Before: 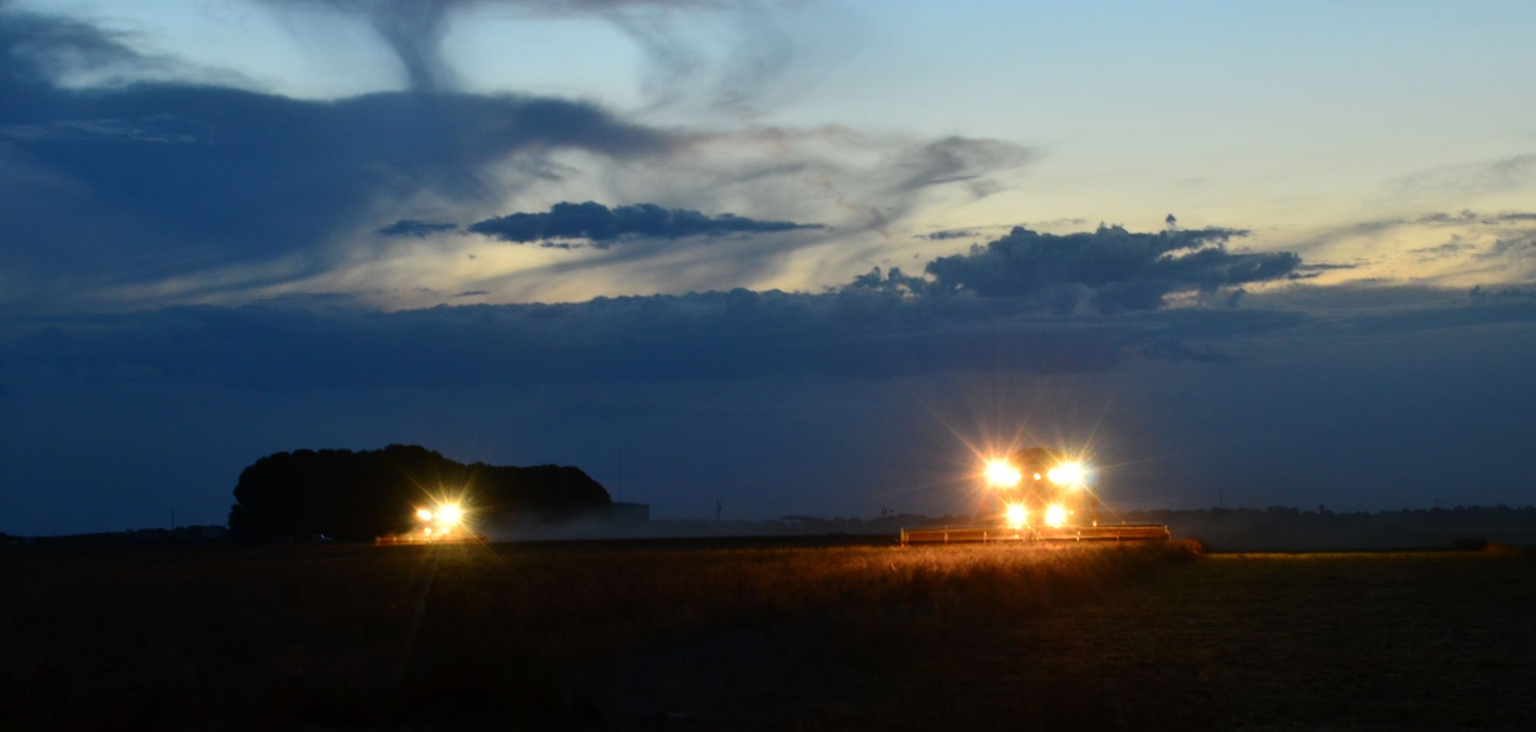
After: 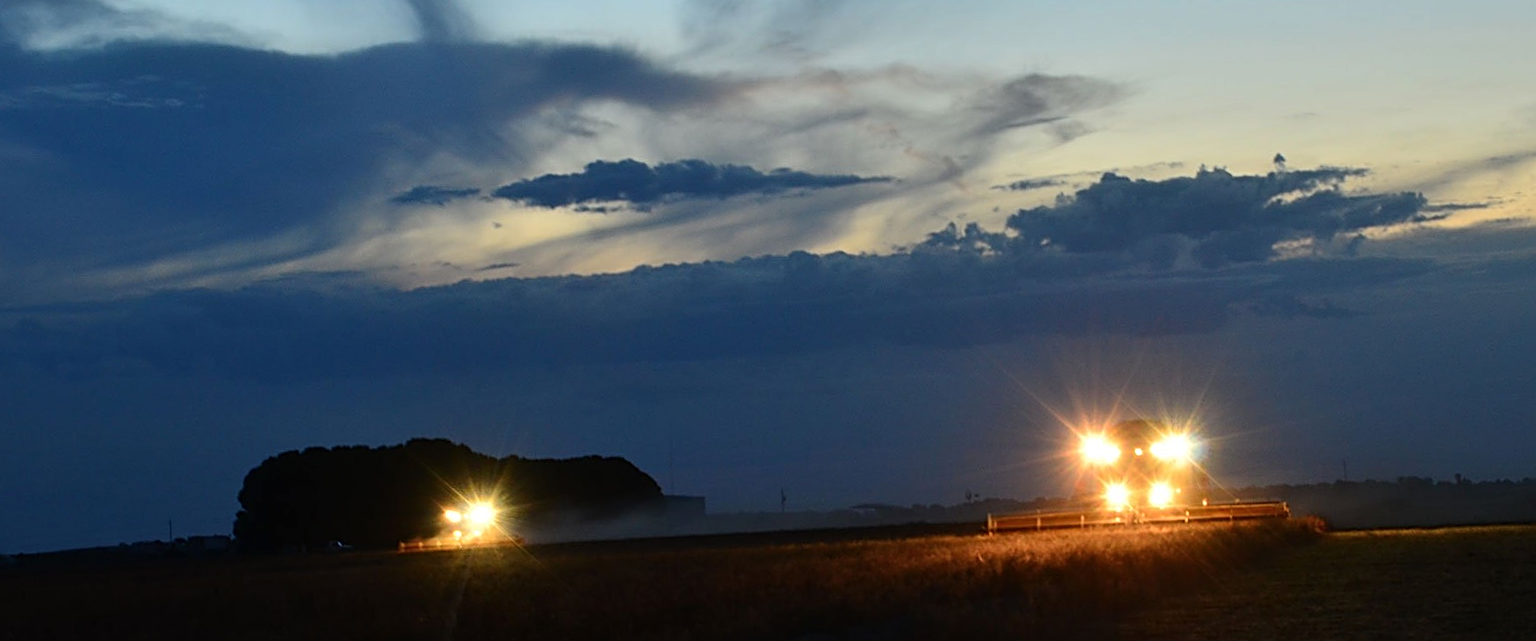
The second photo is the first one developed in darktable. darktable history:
shadows and highlights: shadows 20.91, highlights -35.45, soften with gaussian
sharpen: radius 2.676, amount 0.669
crop and rotate: left 2.425%, top 11.305%, right 9.6%, bottom 15.08%
rotate and perspective: rotation -1.77°, lens shift (horizontal) 0.004, automatic cropping off
